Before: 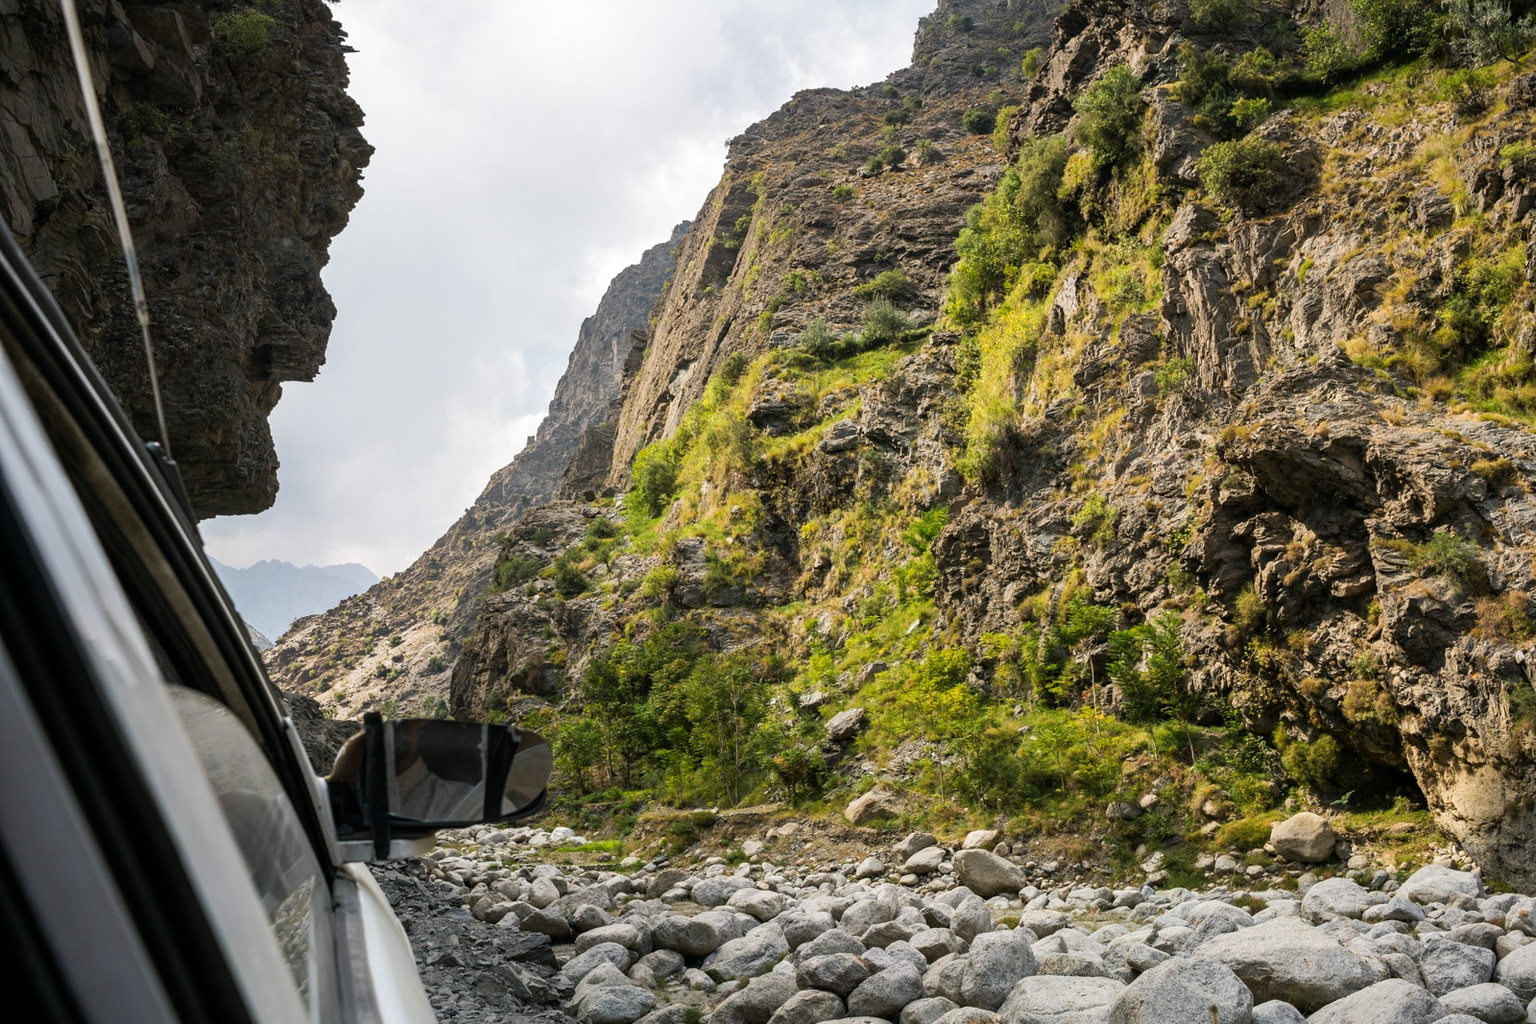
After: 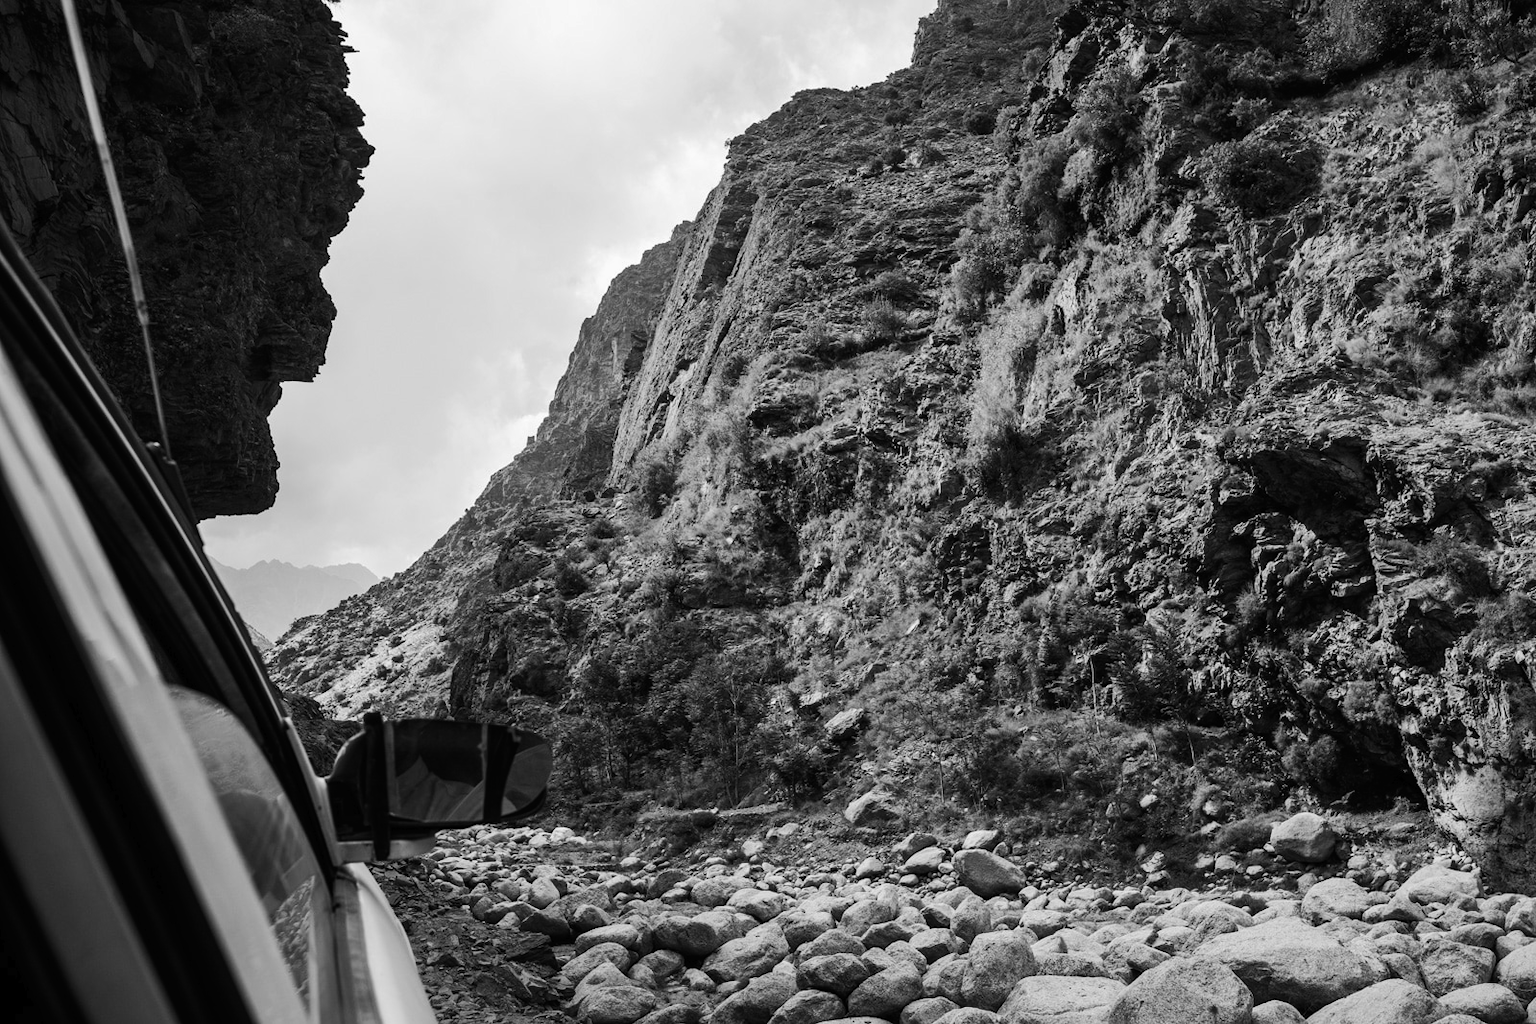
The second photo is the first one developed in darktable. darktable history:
tone curve: curves: ch0 [(0, 0) (0.003, 0.008) (0.011, 0.011) (0.025, 0.014) (0.044, 0.021) (0.069, 0.029) (0.1, 0.042) (0.136, 0.06) (0.177, 0.09) (0.224, 0.126) (0.277, 0.177) (0.335, 0.243) (0.399, 0.31) (0.468, 0.388) (0.543, 0.484) (0.623, 0.585) (0.709, 0.683) (0.801, 0.775) (0.898, 0.873) (1, 1)], preserve colors none
color look up table: target L [92, 87.05, 79.88, 84.91, 74.78, 69.61, 67, 64.23, 59.02, 63.22, 38.66, 42.78, 29.73, 14.2, 4.68, 200.37, 78.43, 79.16, 75.88, 68.87, 64.23, 57.09, 55.28, 57.35, 52.01, 34.88, 28.41, 25.32, 21.25, 91.64, 86.34, 75.88, 65.87, 67.24, 51.49, 57.61, 49.9, 59.02, 41.14, 45.35, 43.19, 37.82, 22.62, 17.06, 9.263, 80.24, 73.19, 64.48, 31.74], target a [0.001, 0.001, 0 ×4, 0.001, 0.001, 0, 0, 0.001, 0.001, 0 ×5, 0.001, 0, 0, 0.001 ×5, 0, 0, 0.001, 0, 0.001, 0.001, 0, 0.001 ×5, 0, 0.001, 0.001, 0.001, 0 ×5, 0.001, 0.001, 0.001], target b [-0.001 ×7, -0.007, -0.001, -0.001, -0.003, -0.002, -0.003, 0.002, 0.001, 0, -0.001, -0.001, 0, -0.001, -0.007, -0.006 ×4, -0.003 ×4, -0.001, -0.001, 0, -0.001, -0.007, -0.006, -0.006, -0.006, -0.001, -0.003, -0.006, -0.003, -0.003, 0.003, 0.002, 0.002, -0.001, -0.007, -0.007, -0.005], num patches 49
